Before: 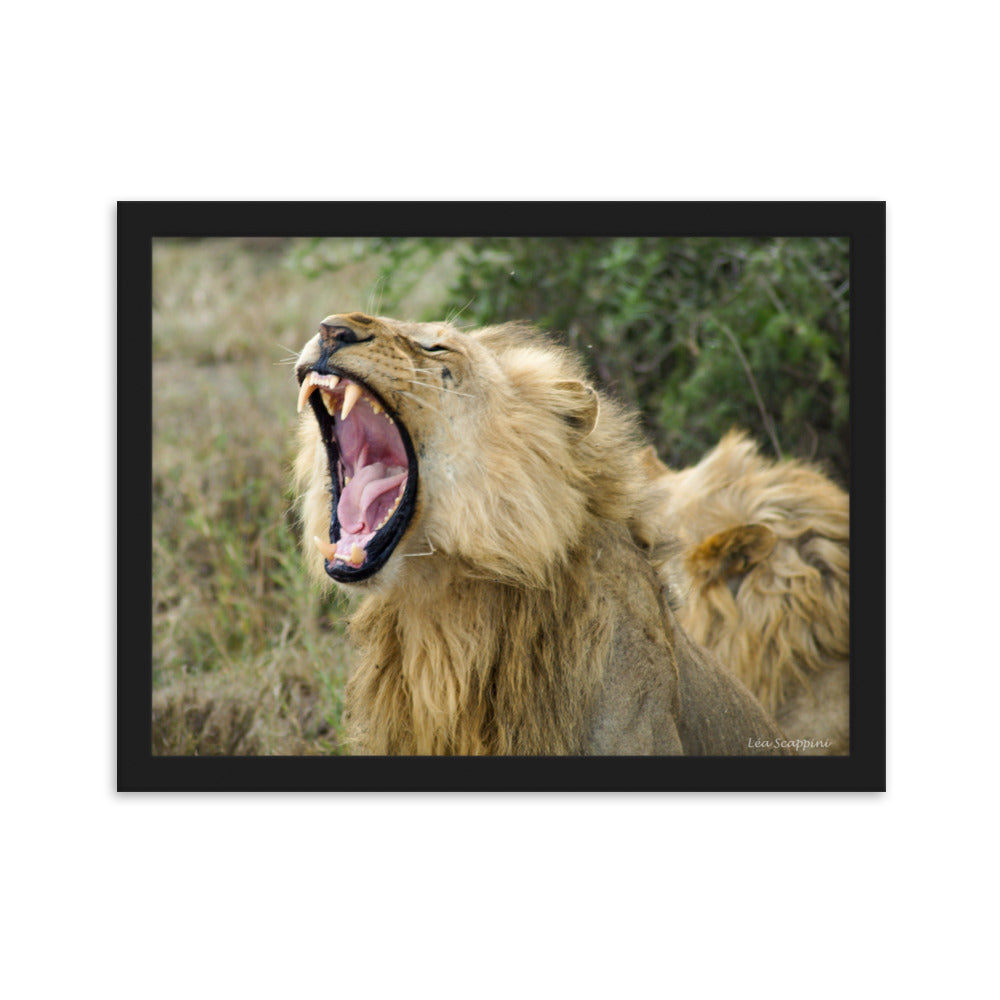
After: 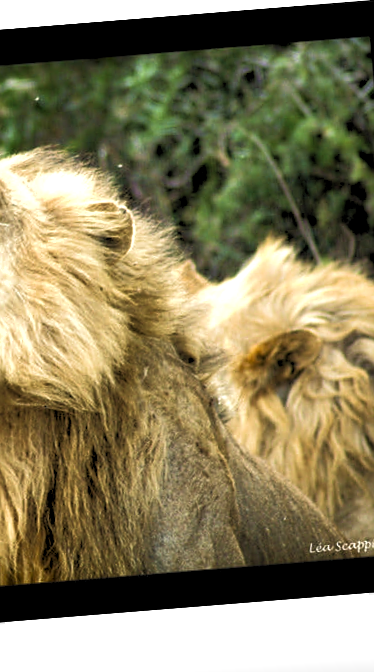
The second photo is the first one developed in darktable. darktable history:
crop: left 45.721%, top 13.393%, right 14.118%, bottom 10.01%
rgb levels: levels [[0.034, 0.472, 0.904], [0, 0.5, 1], [0, 0.5, 1]]
shadows and highlights: shadows 24.5, highlights -78.15, soften with gaussian
haze removal: strength -0.1, adaptive false
velvia: strength 36.57%
exposure: exposure 0.6 EV, compensate highlight preservation false
rotate and perspective: rotation -4.57°, crop left 0.054, crop right 0.944, crop top 0.087, crop bottom 0.914
sharpen: on, module defaults
